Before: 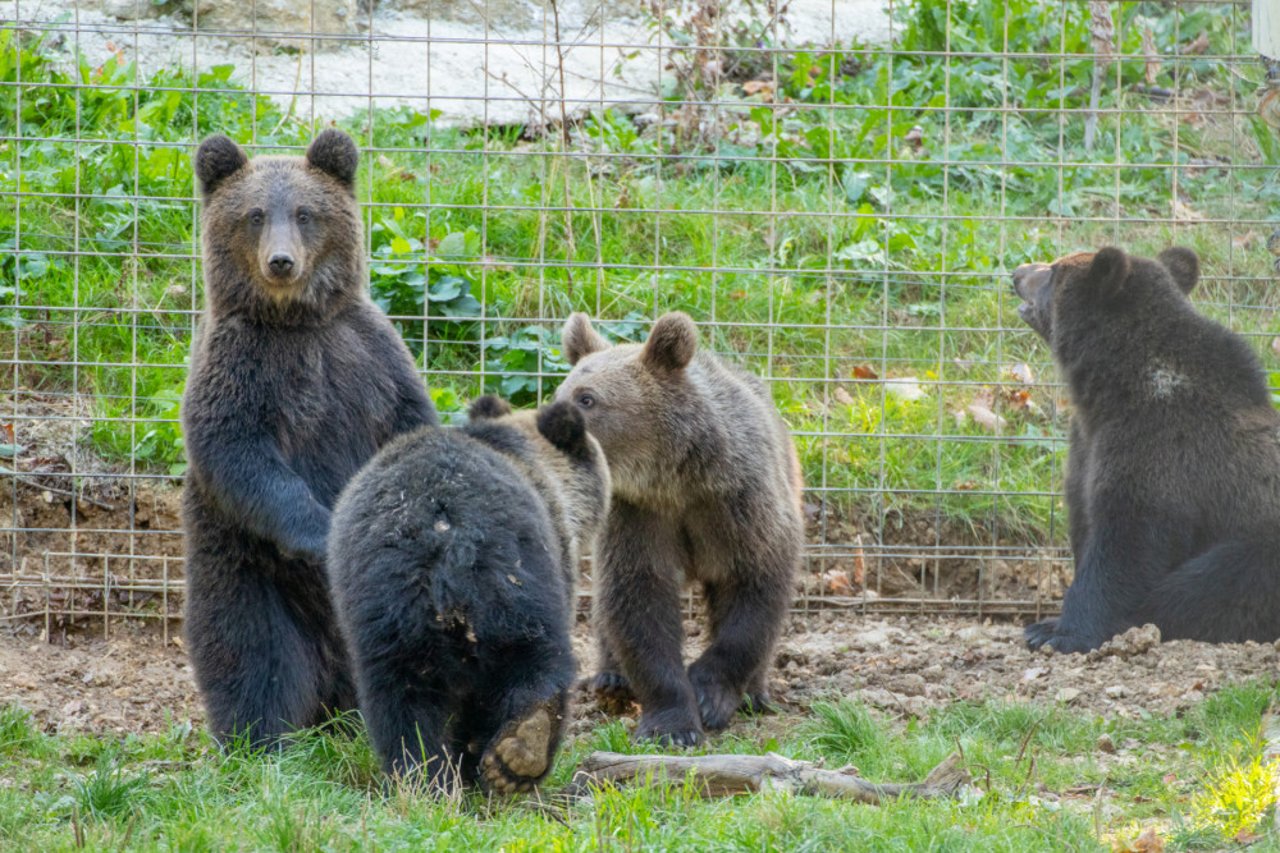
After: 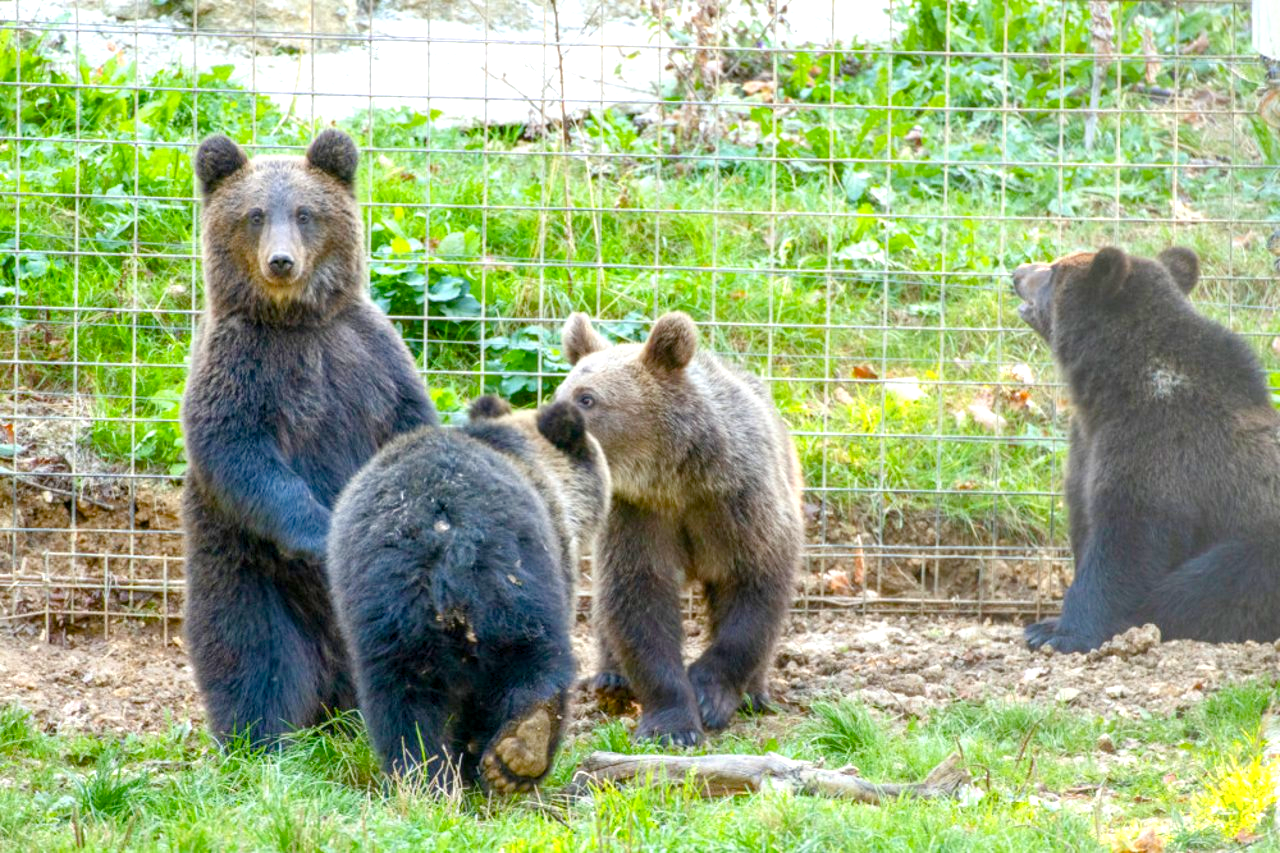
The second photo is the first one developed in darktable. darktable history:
exposure: black level correction 0, exposure 0.704 EV, compensate highlight preservation false
color balance rgb: power › hue 60.08°, global offset › luminance -0.276%, global offset › hue 261.77°, perceptual saturation grading › global saturation 20%, perceptual saturation grading › highlights -25.486%, perceptual saturation grading › shadows 50.297%, global vibrance 20%
